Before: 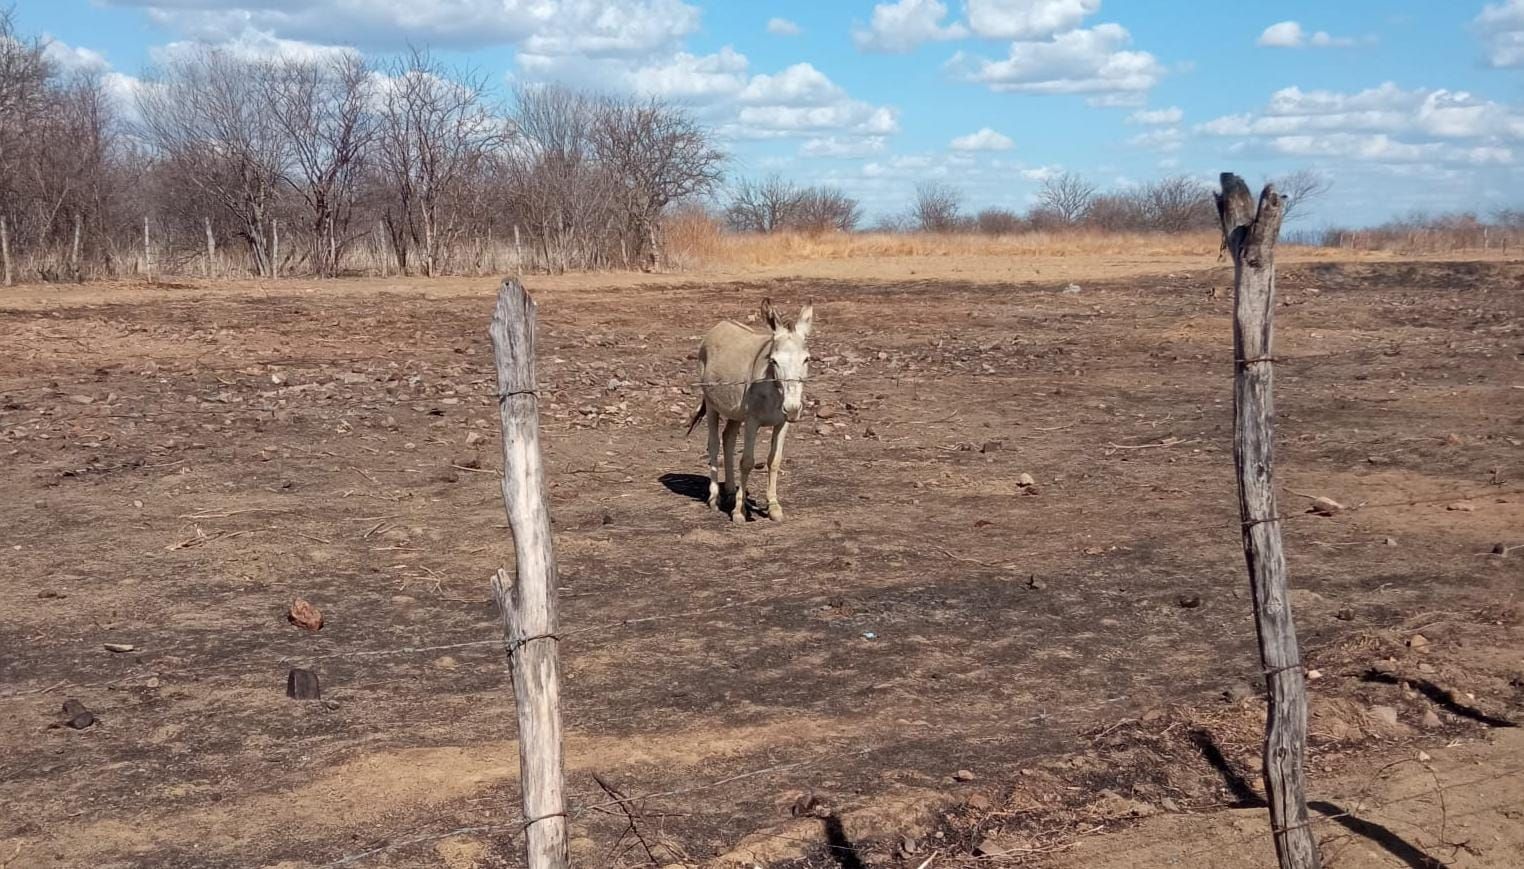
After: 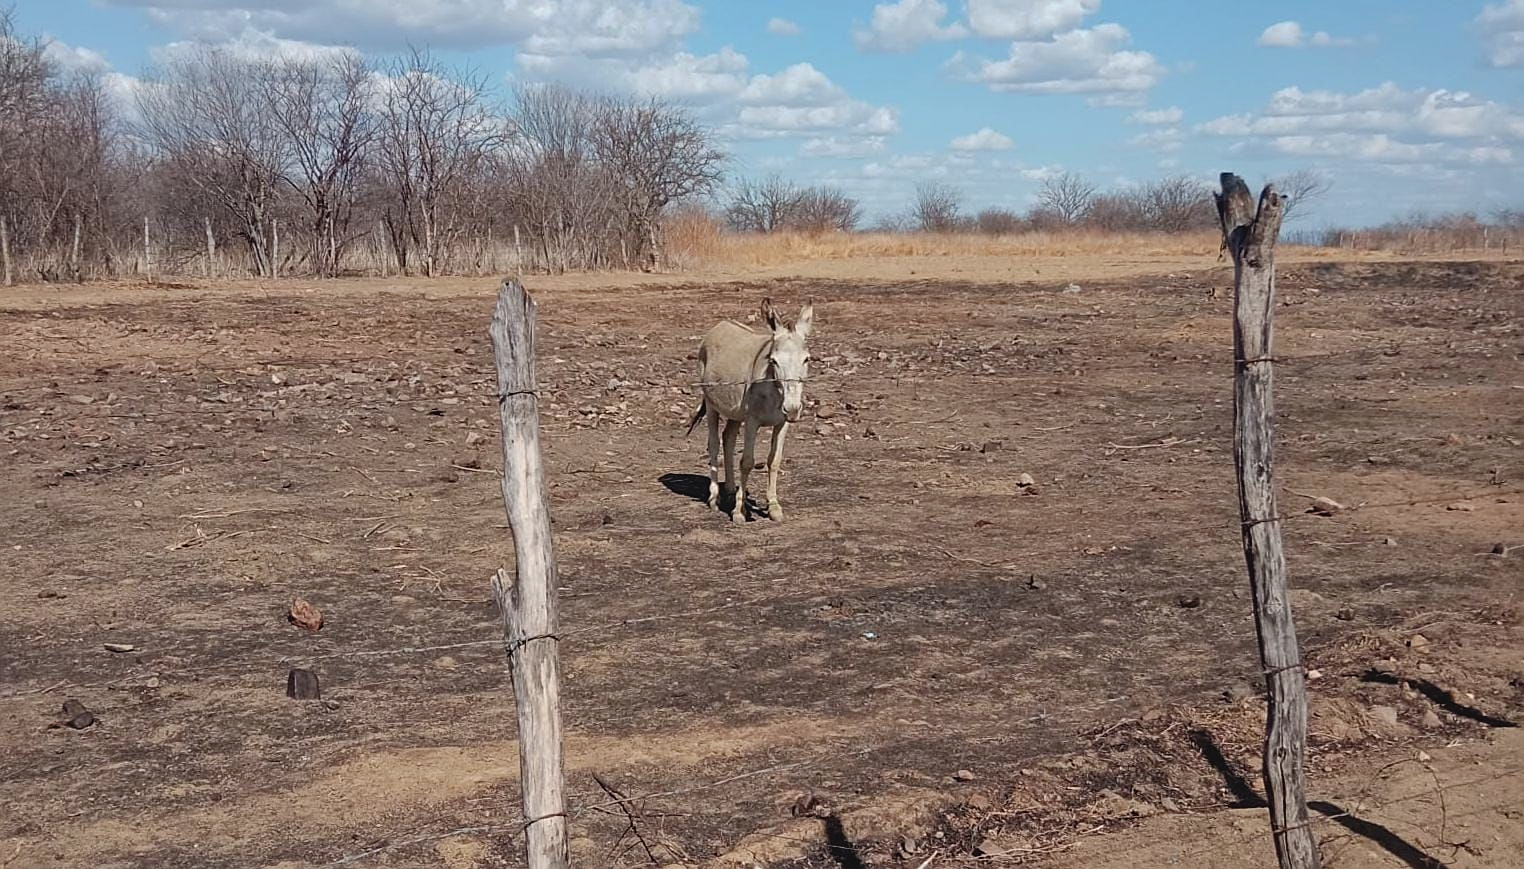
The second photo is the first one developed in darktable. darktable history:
tone curve: curves: ch0 [(0, 0) (0.003, 0.018) (0.011, 0.019) (0.025, 0.02) (0.044, 0.024) (0.069, 0.034) (0.1, 0.049) (0.136, 0.082) (0.177, 0.136) (0.224, 0.196) (0.277, 0.263) (0.335, 0.329) (0.399, 0.401) (0.468, 0.473) (0.543, 0.546) (0.623, 0.625) (0.709, 0.698) (0.801, 0.779) (0.898, 0.867) (1, 1)], preserve colors none
exposure: black level correction -0.014, exposure -0.193 EV, compensate highlight preservation false
sharpen: on, module defaults
